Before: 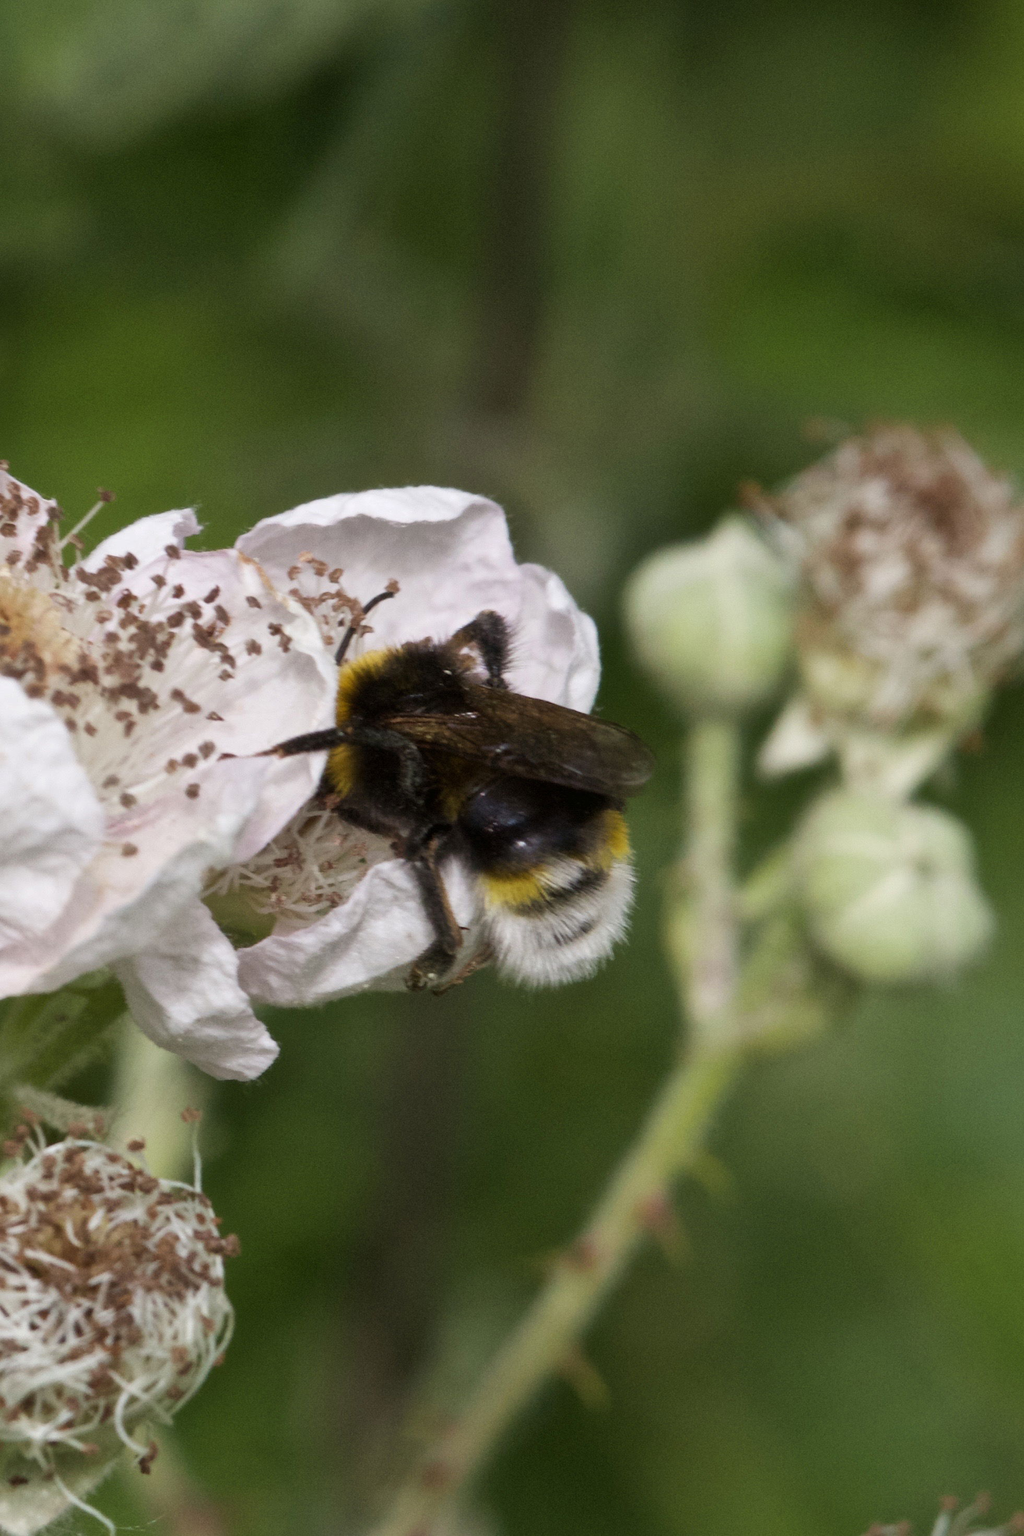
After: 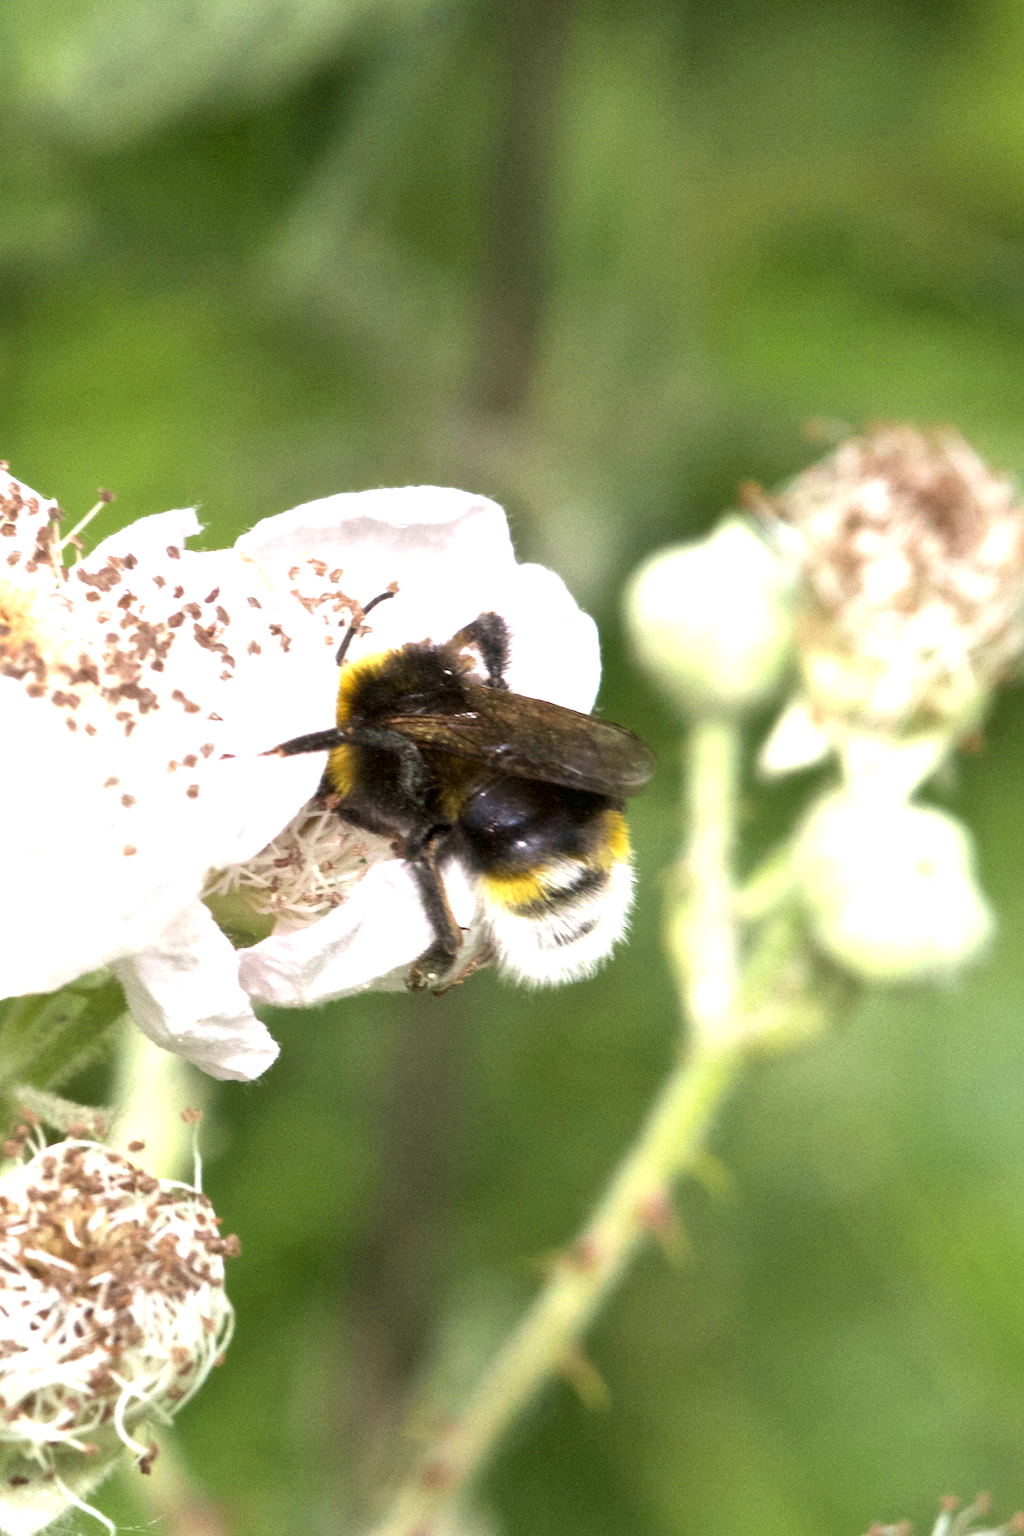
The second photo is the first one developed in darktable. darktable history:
exposure: black level correction 0.001, exposure 1.646 EV, compensate exposure bias true, compensate highlight preservation false
